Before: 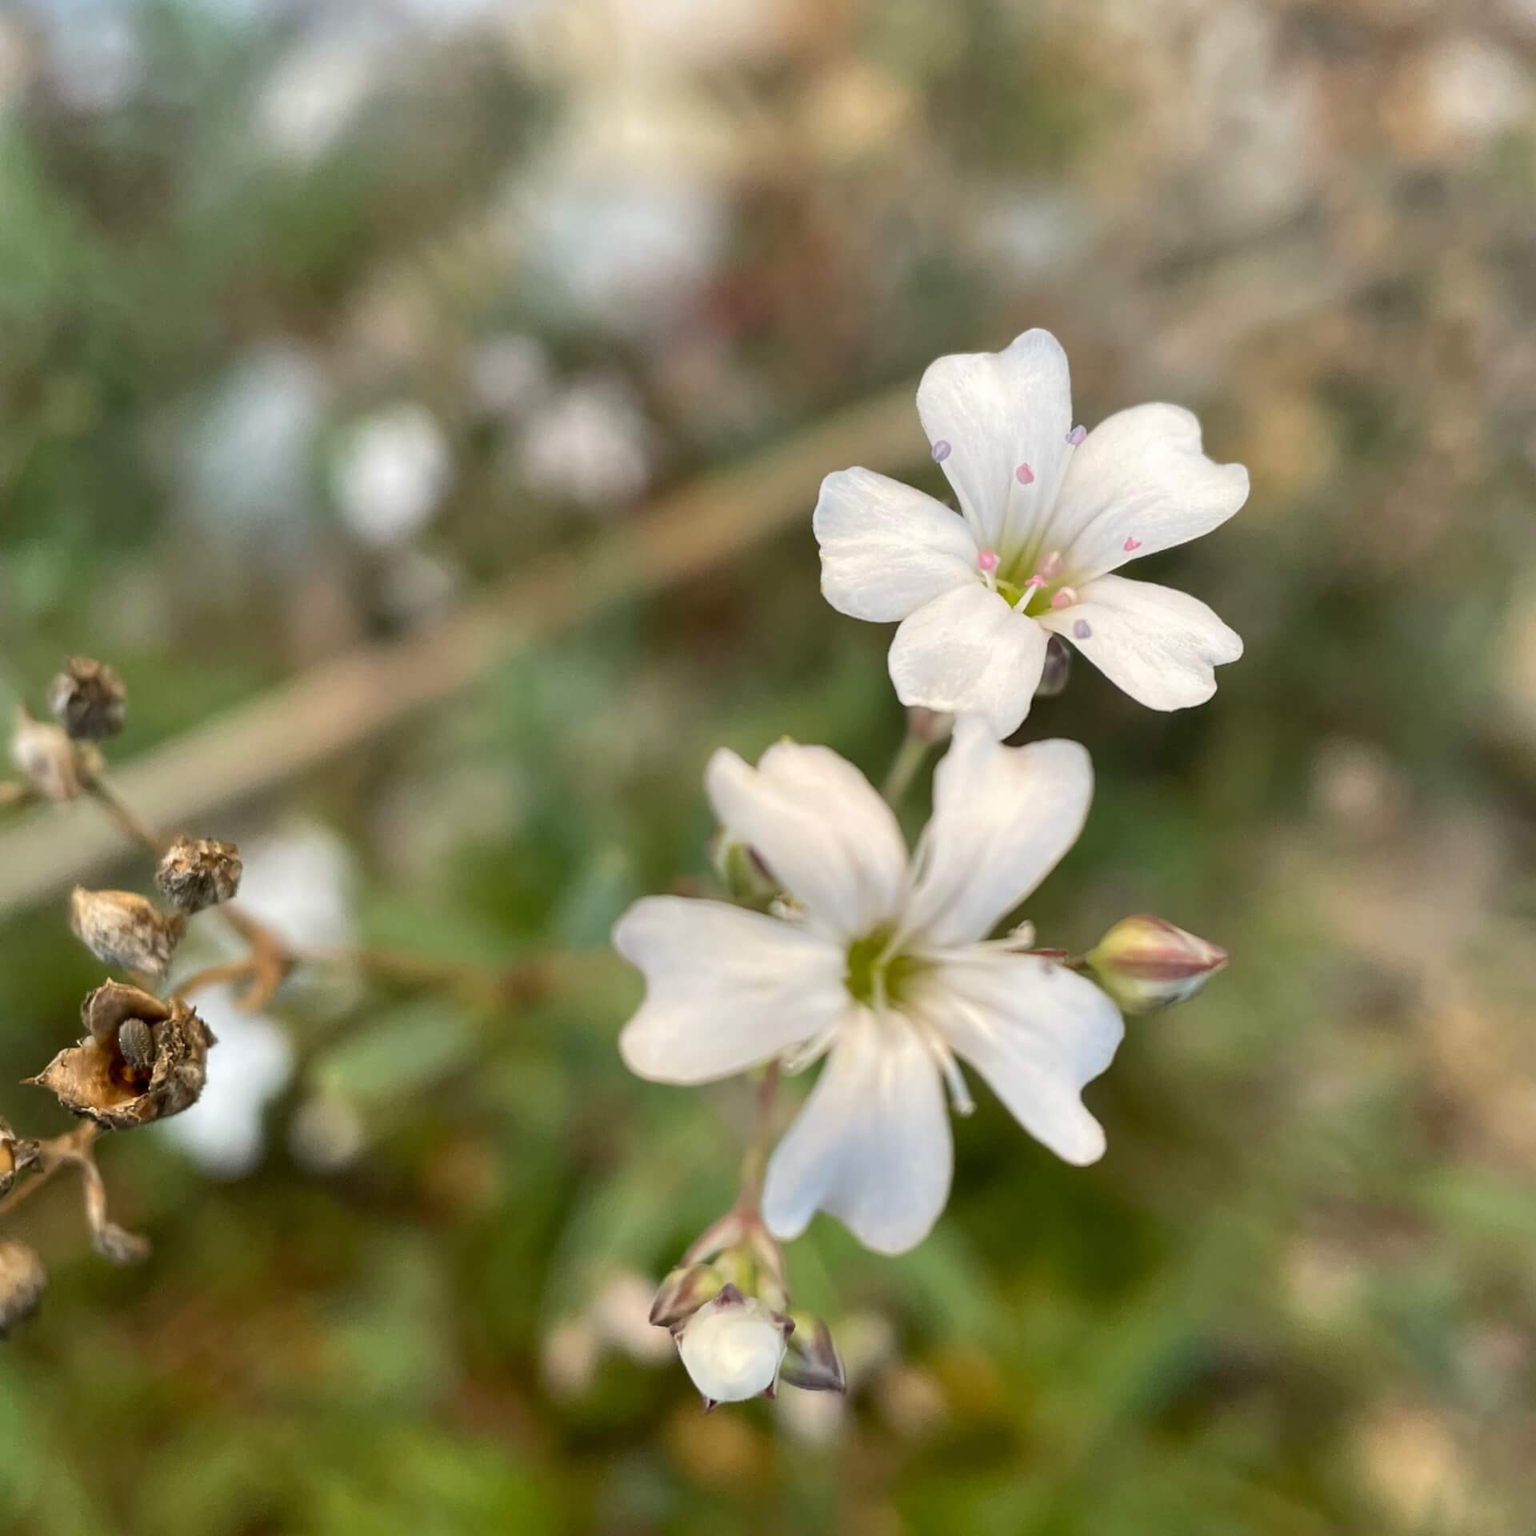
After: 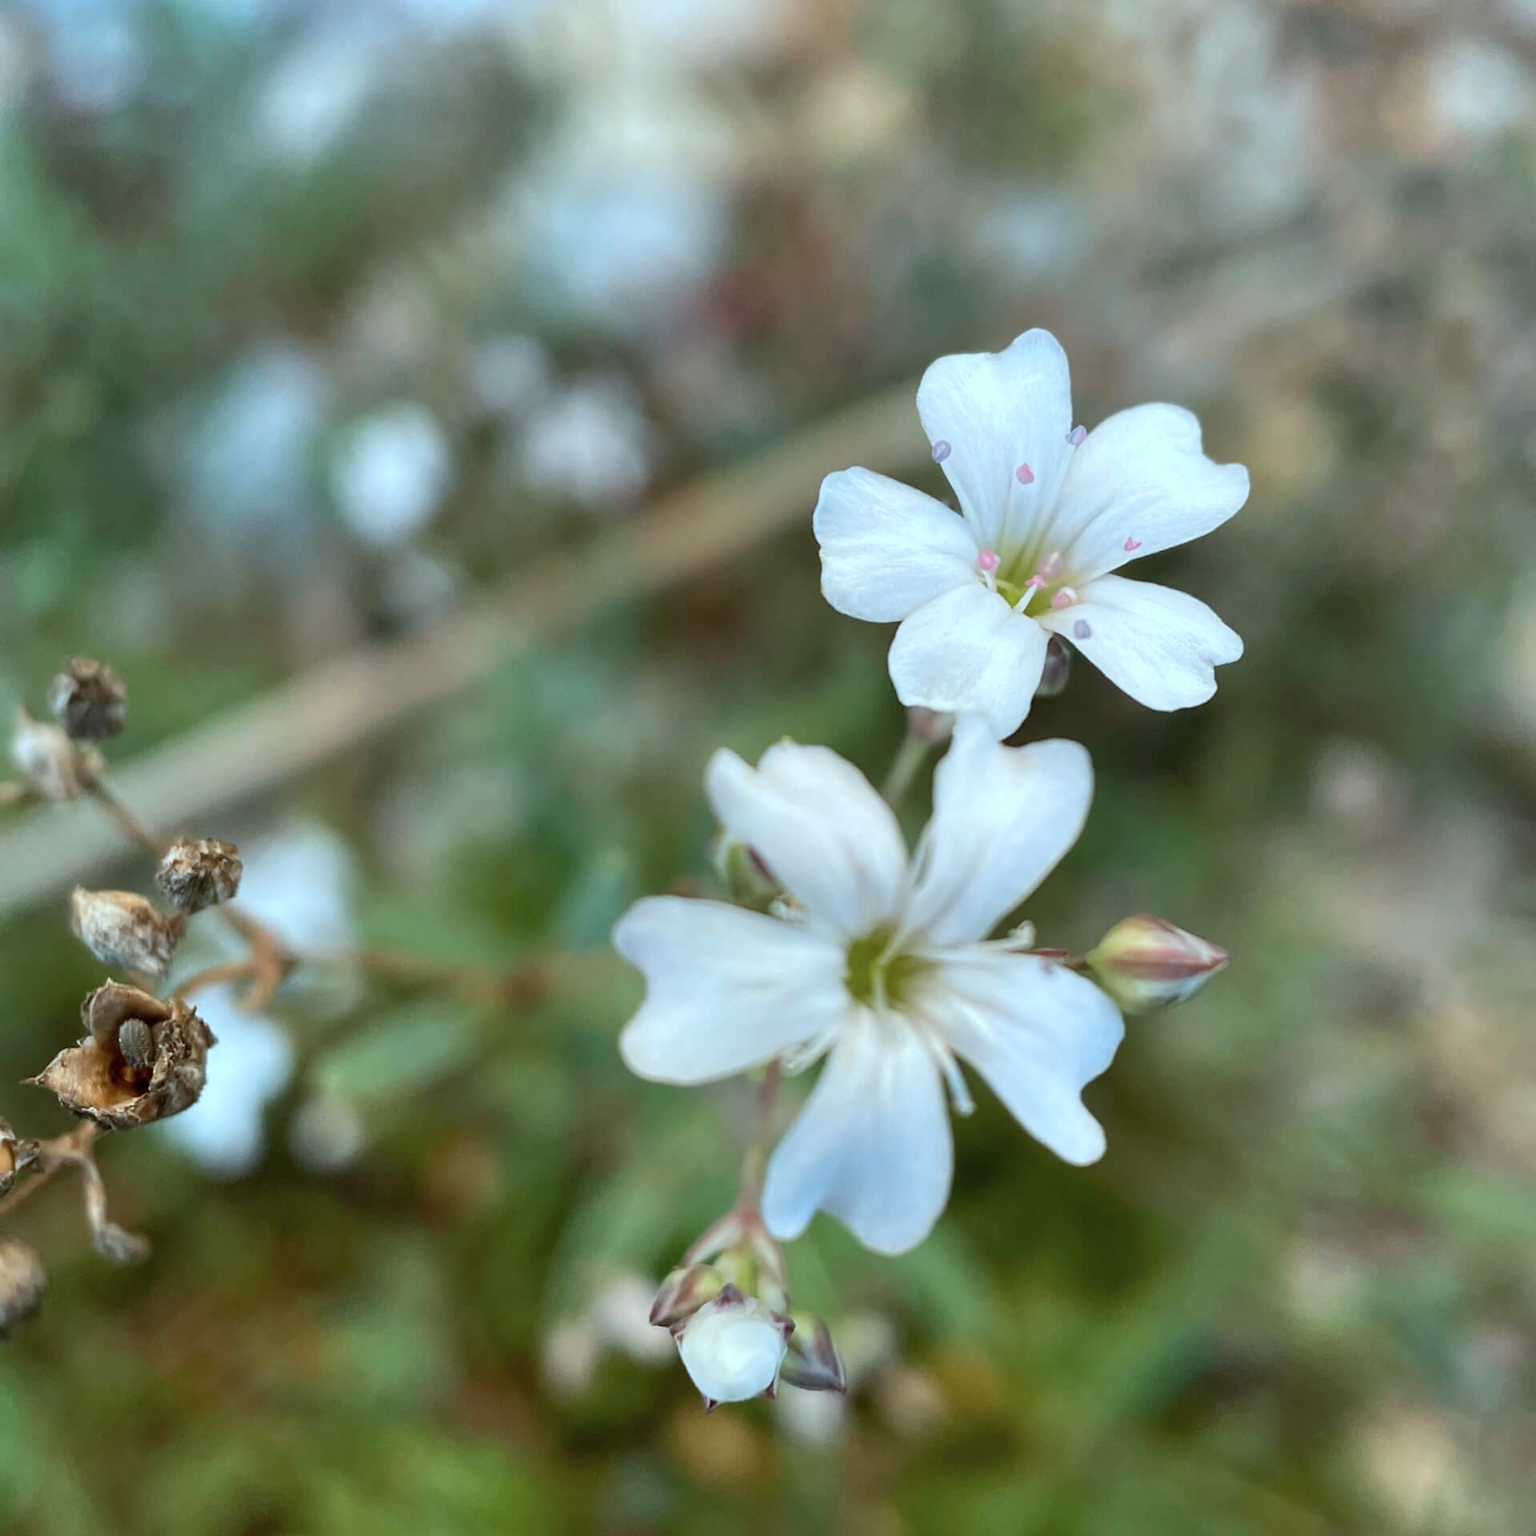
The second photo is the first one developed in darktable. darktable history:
color correction: highlights a* -10.63, highlights b* -19.73
